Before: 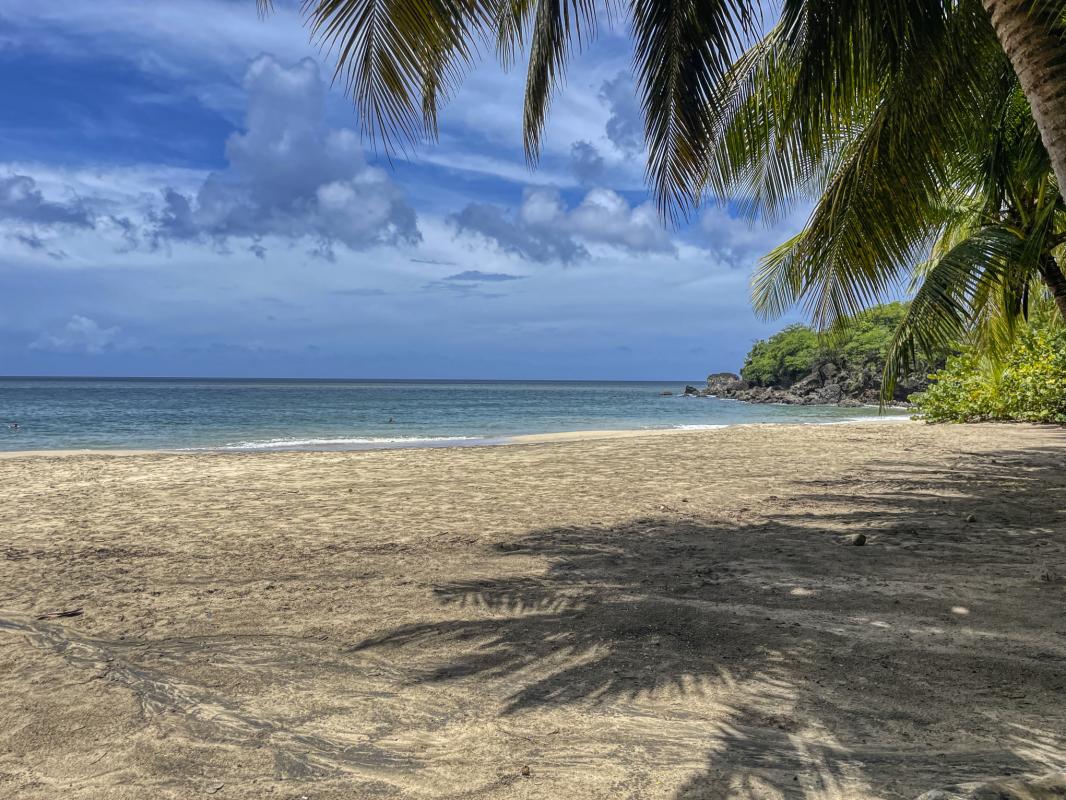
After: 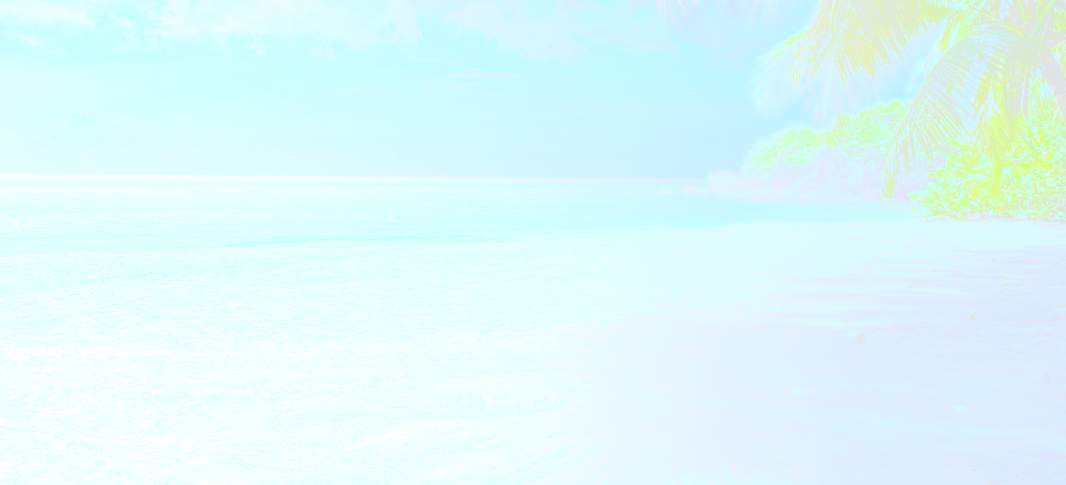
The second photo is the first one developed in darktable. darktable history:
crop and rotate: top 25.357%, bottom 13.942%
bloom: size 85%, threshold 5%, strength 85%
white balance: red 0.766, blue 1.537
